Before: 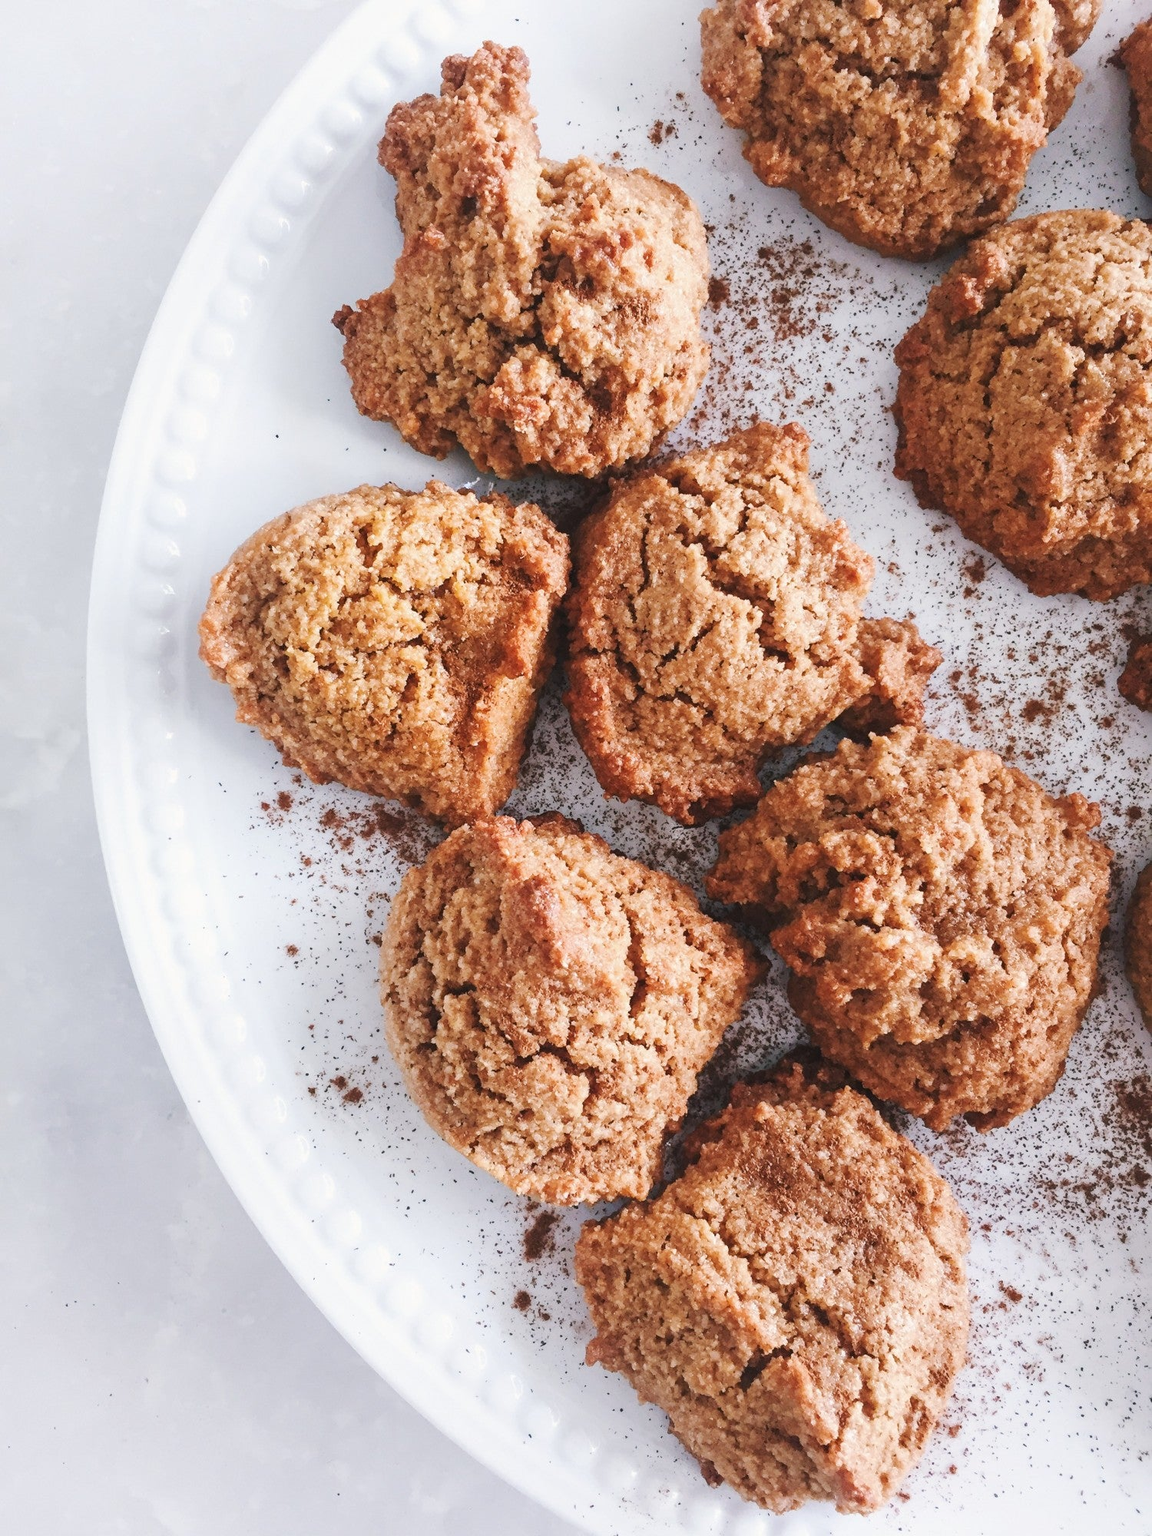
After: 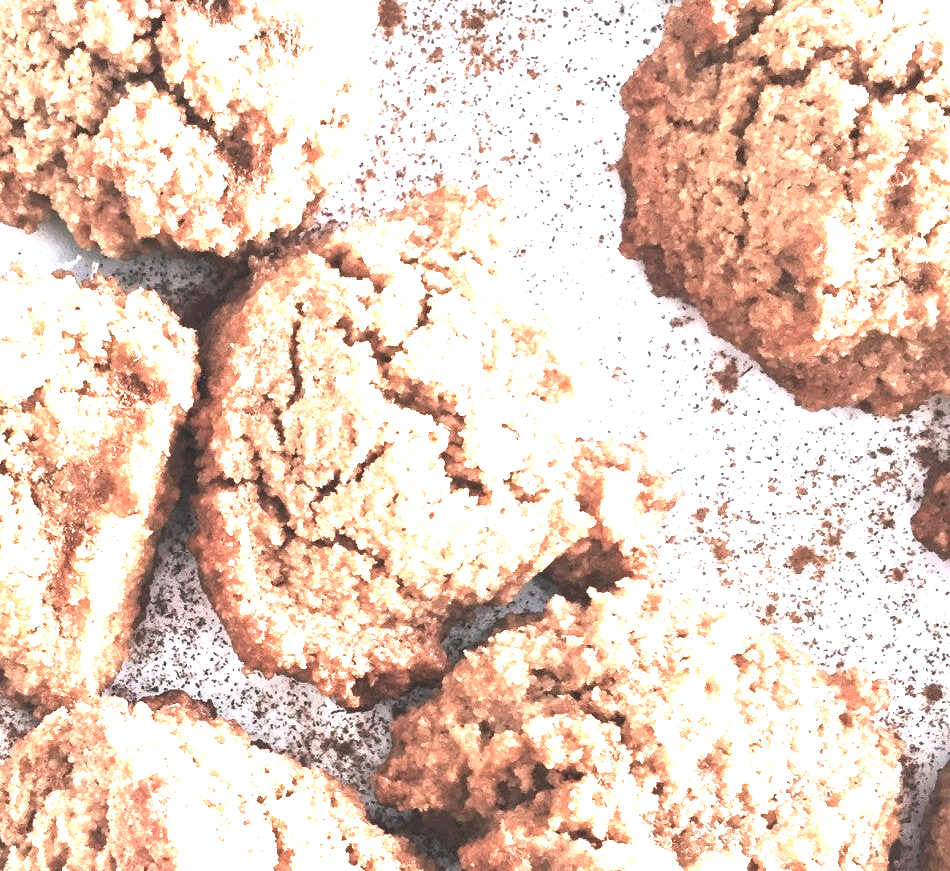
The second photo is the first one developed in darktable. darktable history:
exposure: black level correction 0, exposure 1.741 EV, compensate exposure bias true, compensate highlight preservation false
crop: left 36.292%, top 18.339%, right 0.328%, bottom 38.11%
color zones: curves: ch0 [(0, 0.559) (0.153, 0.551) (0.229, 0.5) (0.429, 0.5) (0.571, 0.5) (0.714, 0.5) (0.857, 0.5) (1, 0.559)]; ch1 [(0, 0.417) (0.112, 0.336) (0.213, 0.26) (0.429, 0.34) (0.571, 0.35) (0.683, 0.331) (0.857, 0.344) (1, 0.417)]
